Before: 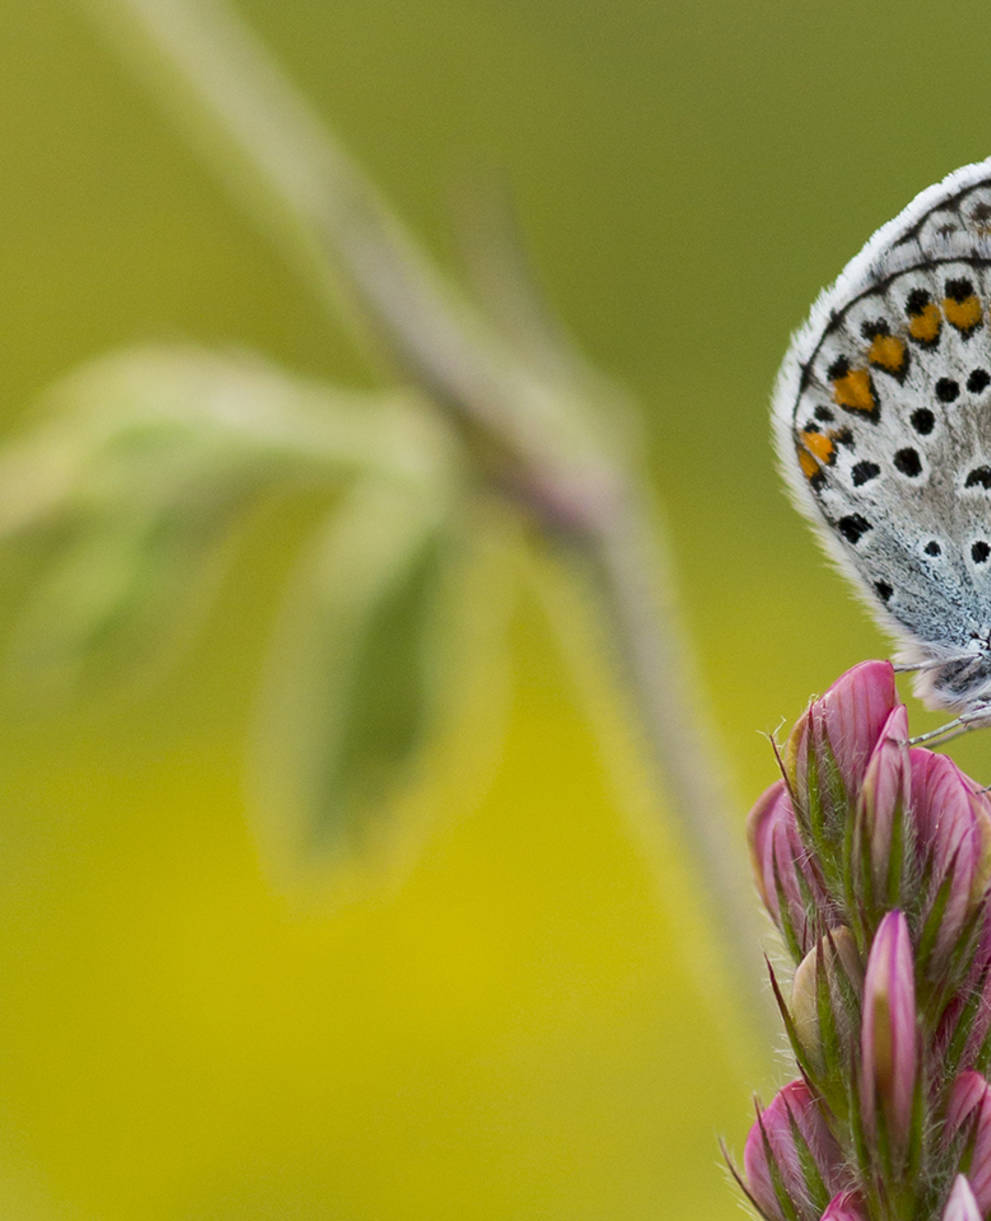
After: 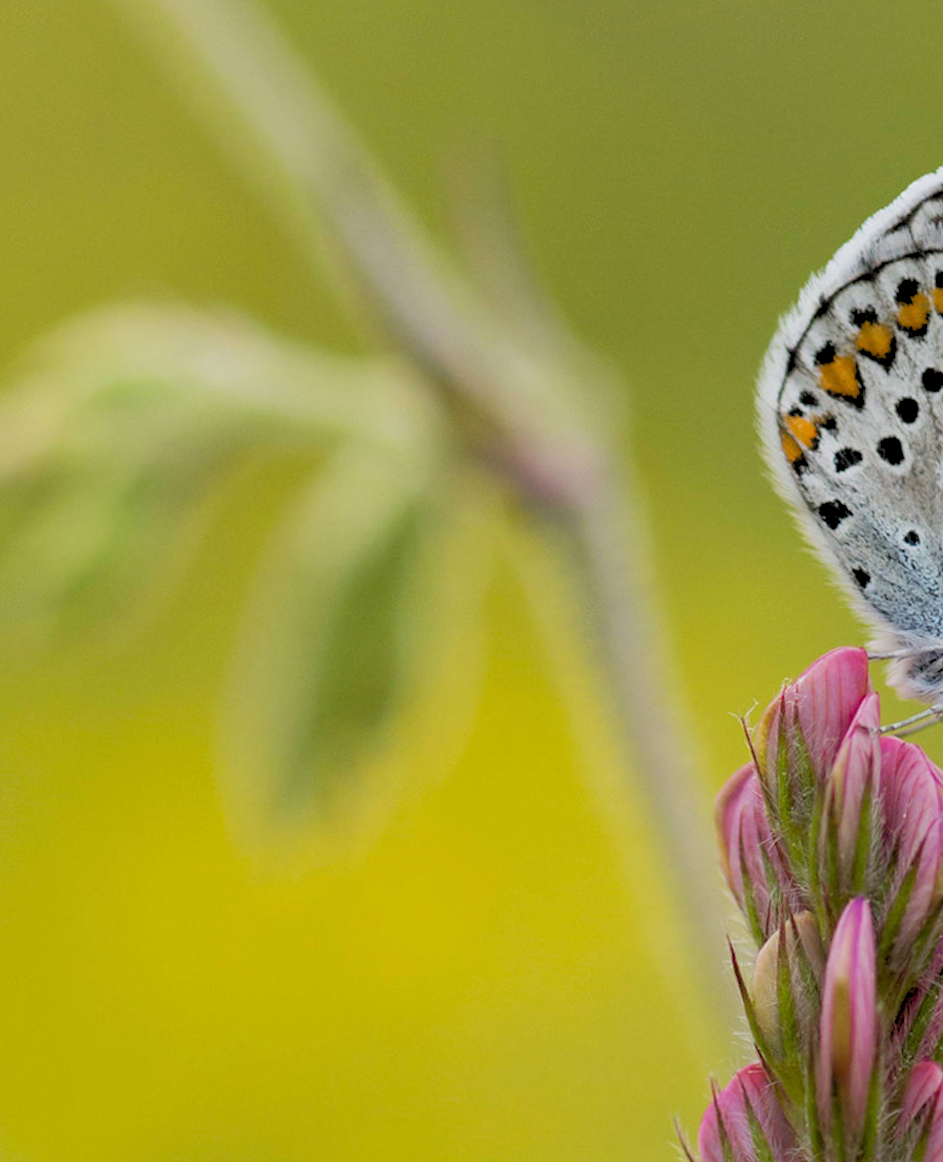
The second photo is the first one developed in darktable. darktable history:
crop and rotate: angle -2.38°
color zones: curves: ch0 [(0, 0.5) (0.143, 0.5) (0.286, 0.5) (0.429, 0.5) (0.571, 0.5) (0.714, 0.476) (0.857, 0.5) (1, 0.5)]; ch2 [(0, 0.5) (0.143, 0.5) (0.286, 0.5) (0.429, 0.5) (0.571, 0.5) (0.714, 0.487) (0.857, 0.5) (1, 0.5)]
rgb levels: preserve colors sum RGB, levels [[0.038, 0.433, 0.934], [0, 0.5, 1], [0, 0.5, 1]]
